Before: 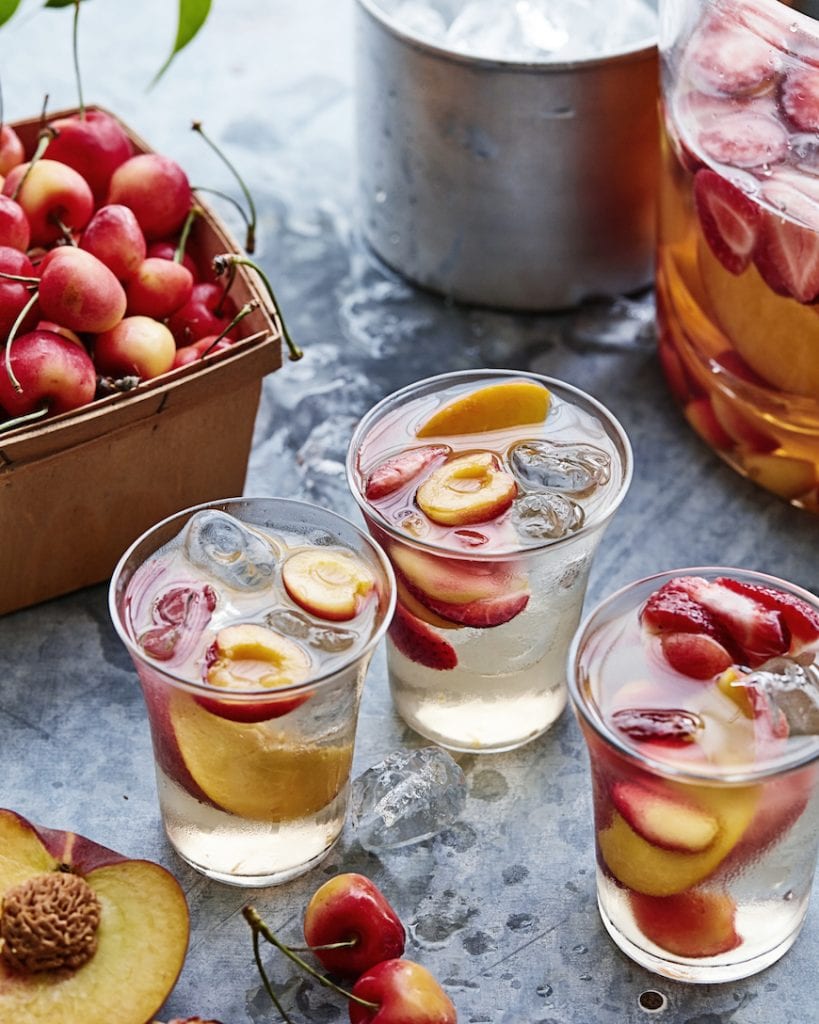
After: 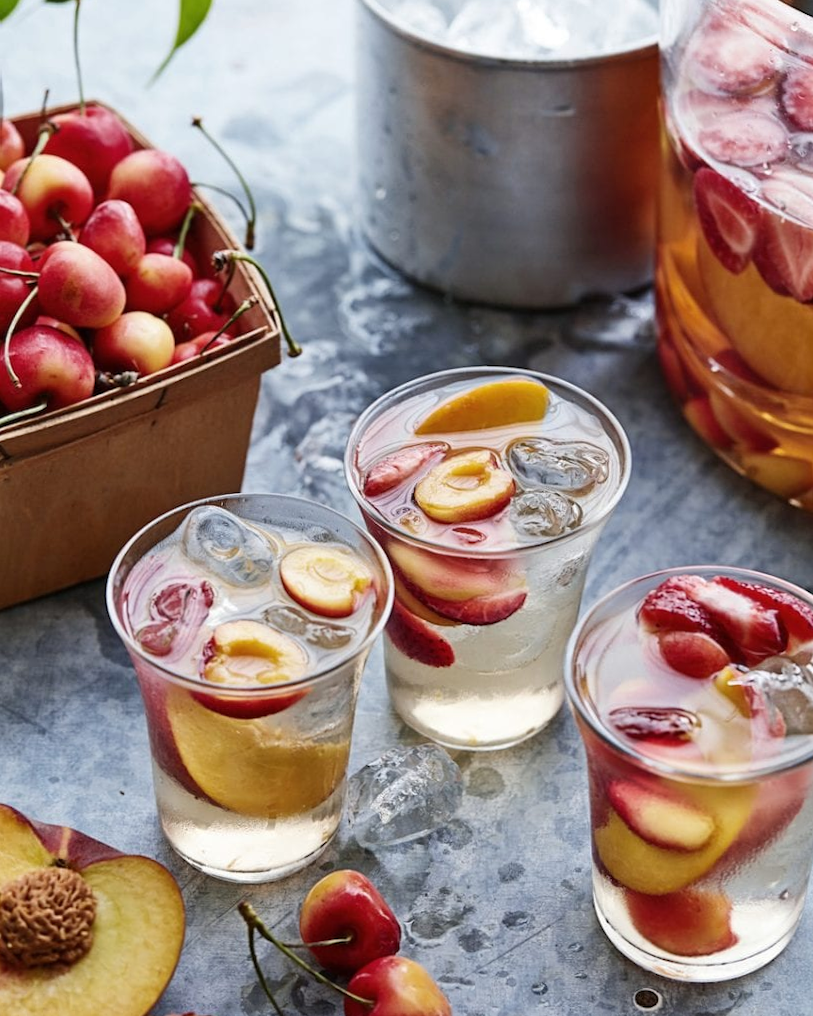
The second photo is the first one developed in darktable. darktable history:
crop and rotate: angle -0.328°
